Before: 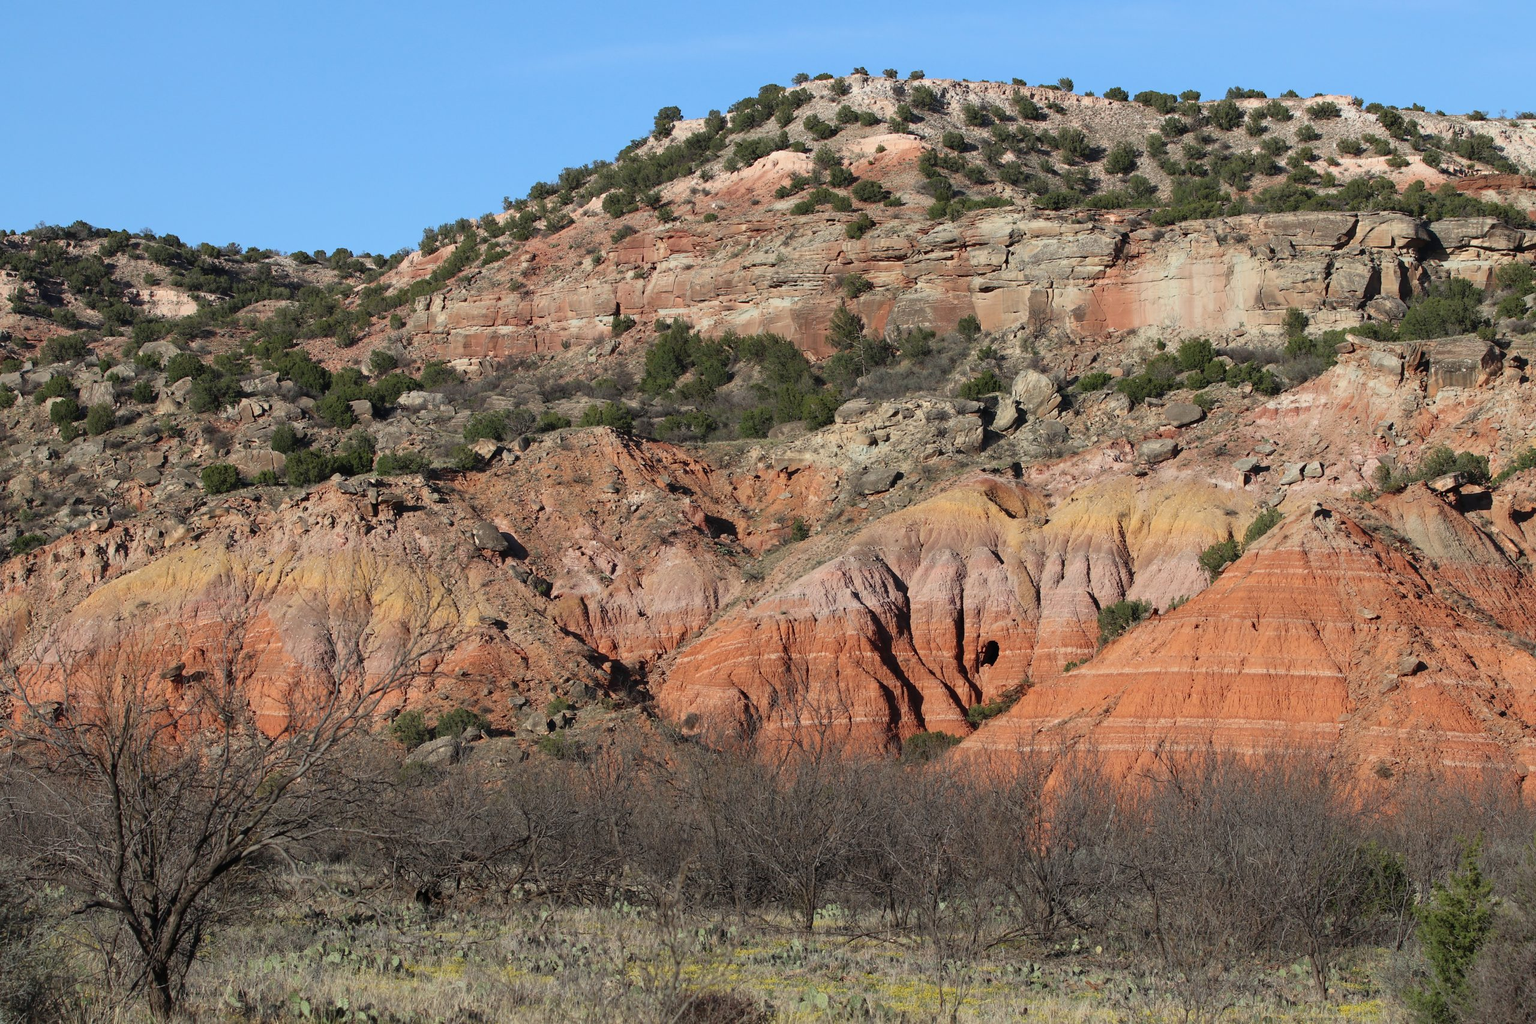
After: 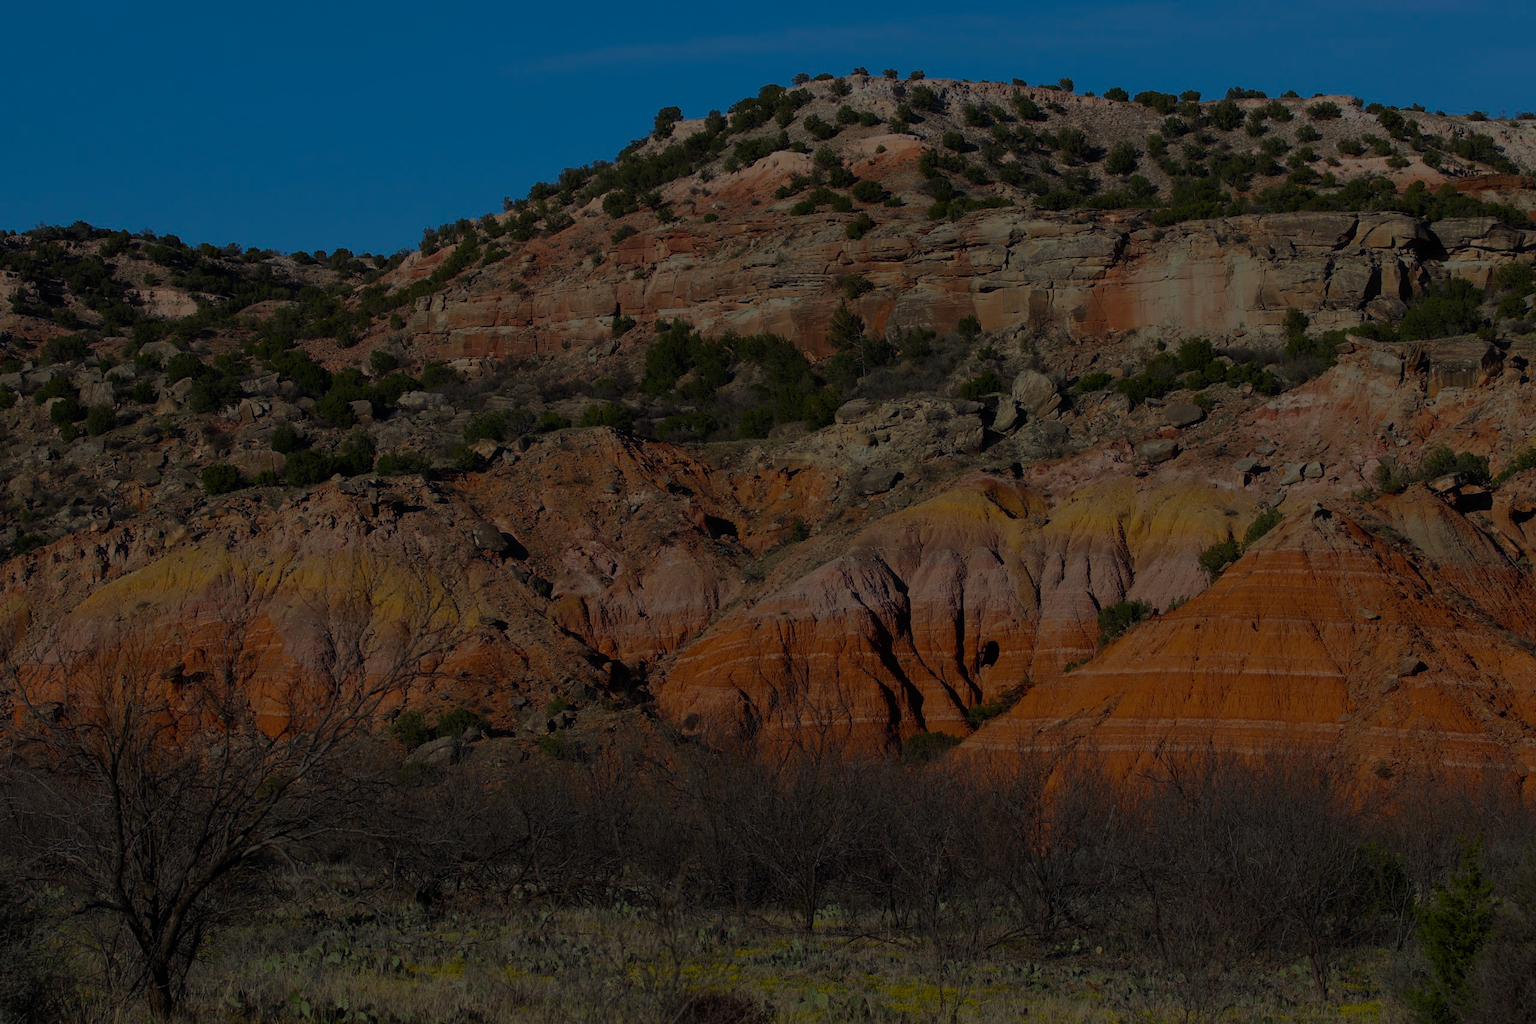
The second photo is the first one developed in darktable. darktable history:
color balance rgb: linear chroma grading › global chroma 50%, perceptual saturation grading › global saturation 2.34%, global vibrance 6.64%, contrast 12.71%, saturation formula JzAzBz (2021)
haze removal: strength -0.05
exposure: exposure -2.446 EV, compensate highlight preservation false
